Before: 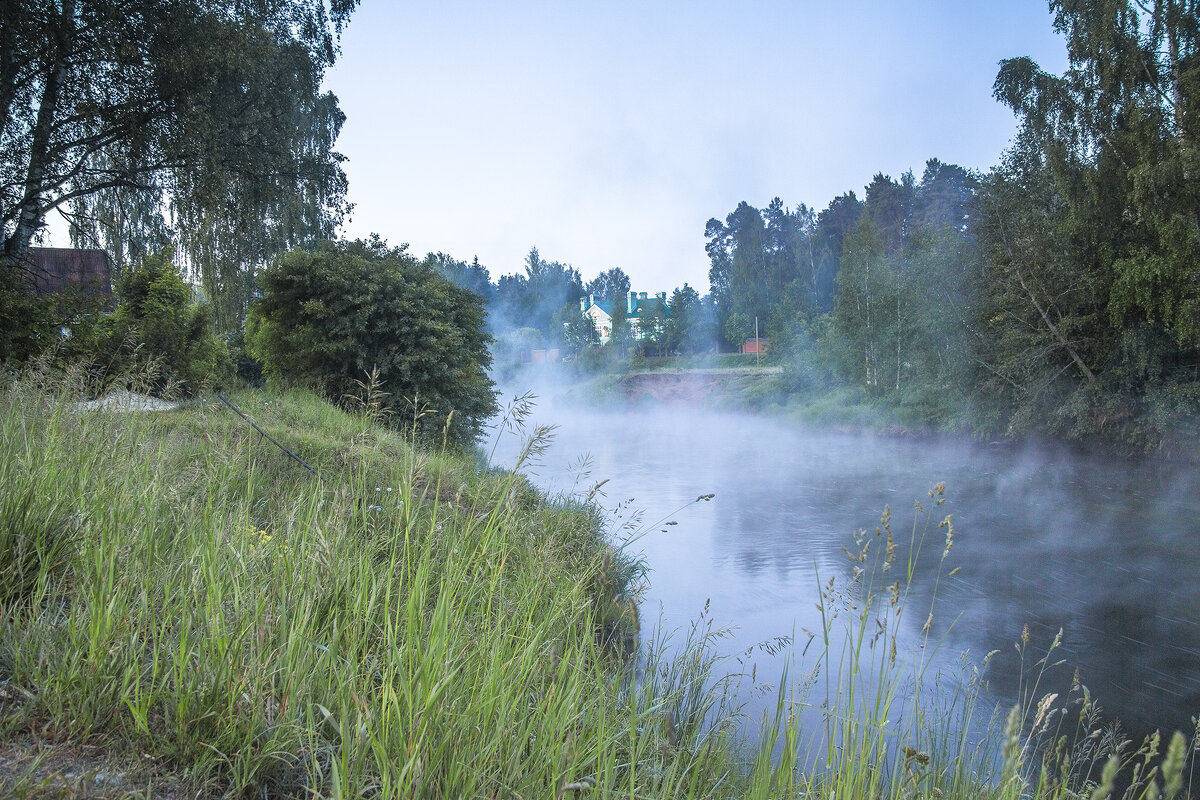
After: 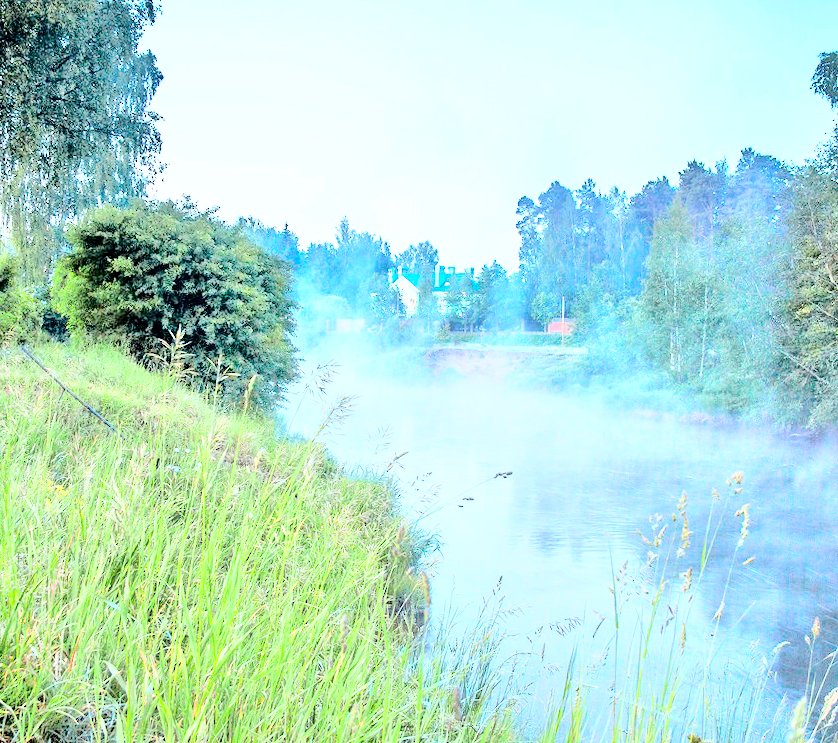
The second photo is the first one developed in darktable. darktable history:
crop and rotate: angle -2.91°, left 13.951%, top 0.027%, right 10.949%, bottom 0.065%
tone equalizer: -8 EV 1.97 EV, -7 EV 2 EV, -6 EV 1.97 EV, -5 EV 1.98 EV, -4 EV 2 EV, -3 EV 1.47 EV, -2 EV 0.987 EV, -1 EV 0.488 EV
exposure: black level correction 0.01, compensate highlight preservation false
base curve: curves: ch0 [(0, 0) (0.007, 0.004) (0.027, 0.03) (0.046, 0.07) (0.207, 0.54) (0.442, 0.872) (0.673, 0.972) (1, 1)]
